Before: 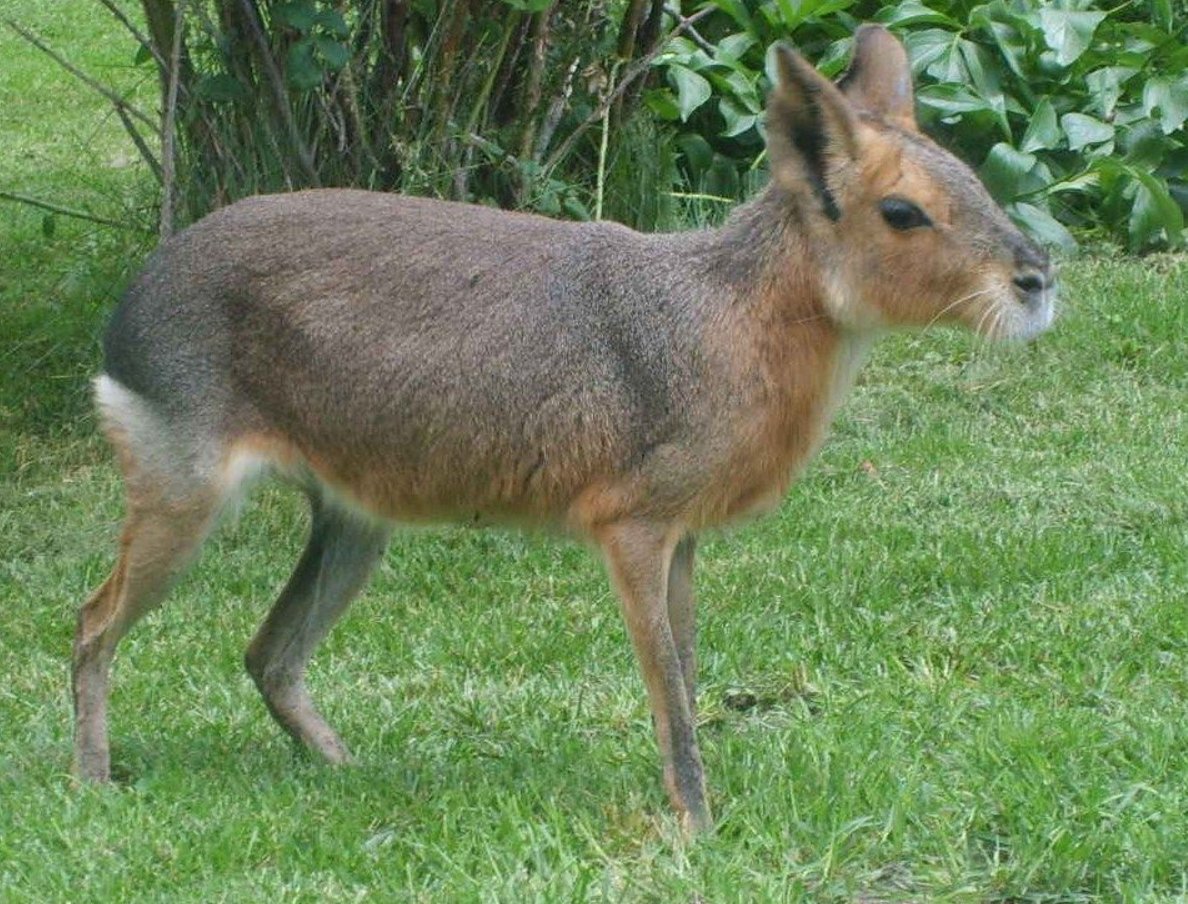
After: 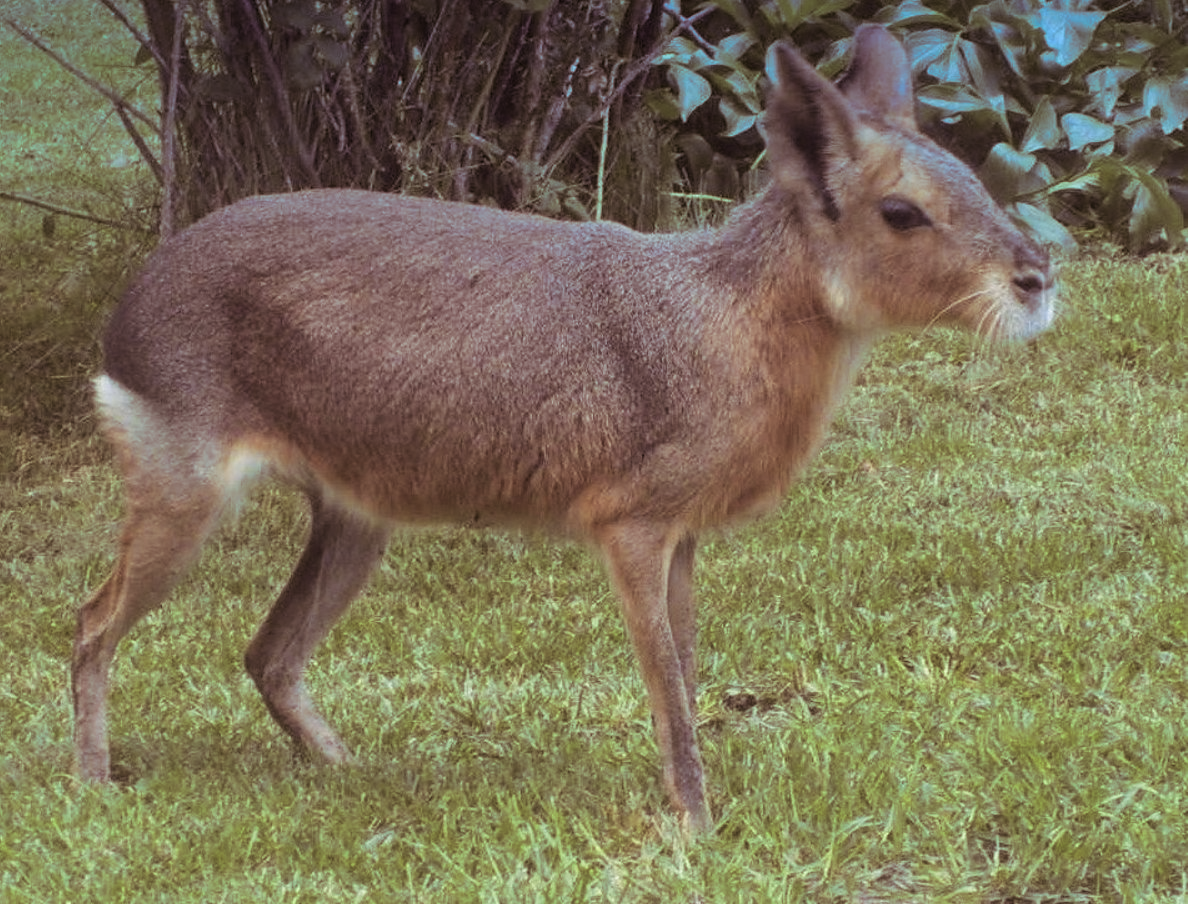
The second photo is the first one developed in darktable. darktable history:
graduated density: density 2.02 EV, hardness 44%, rotation 0.374°, offset 8.21, hue 208.8°, saturation 97%
split-toning: shadows › saturation 0.41, highlights › saturation 0, compress 33.55%
color contrast: green-magenta contrast 0.8, blue-yellow contrast 1.1, unbound 0
